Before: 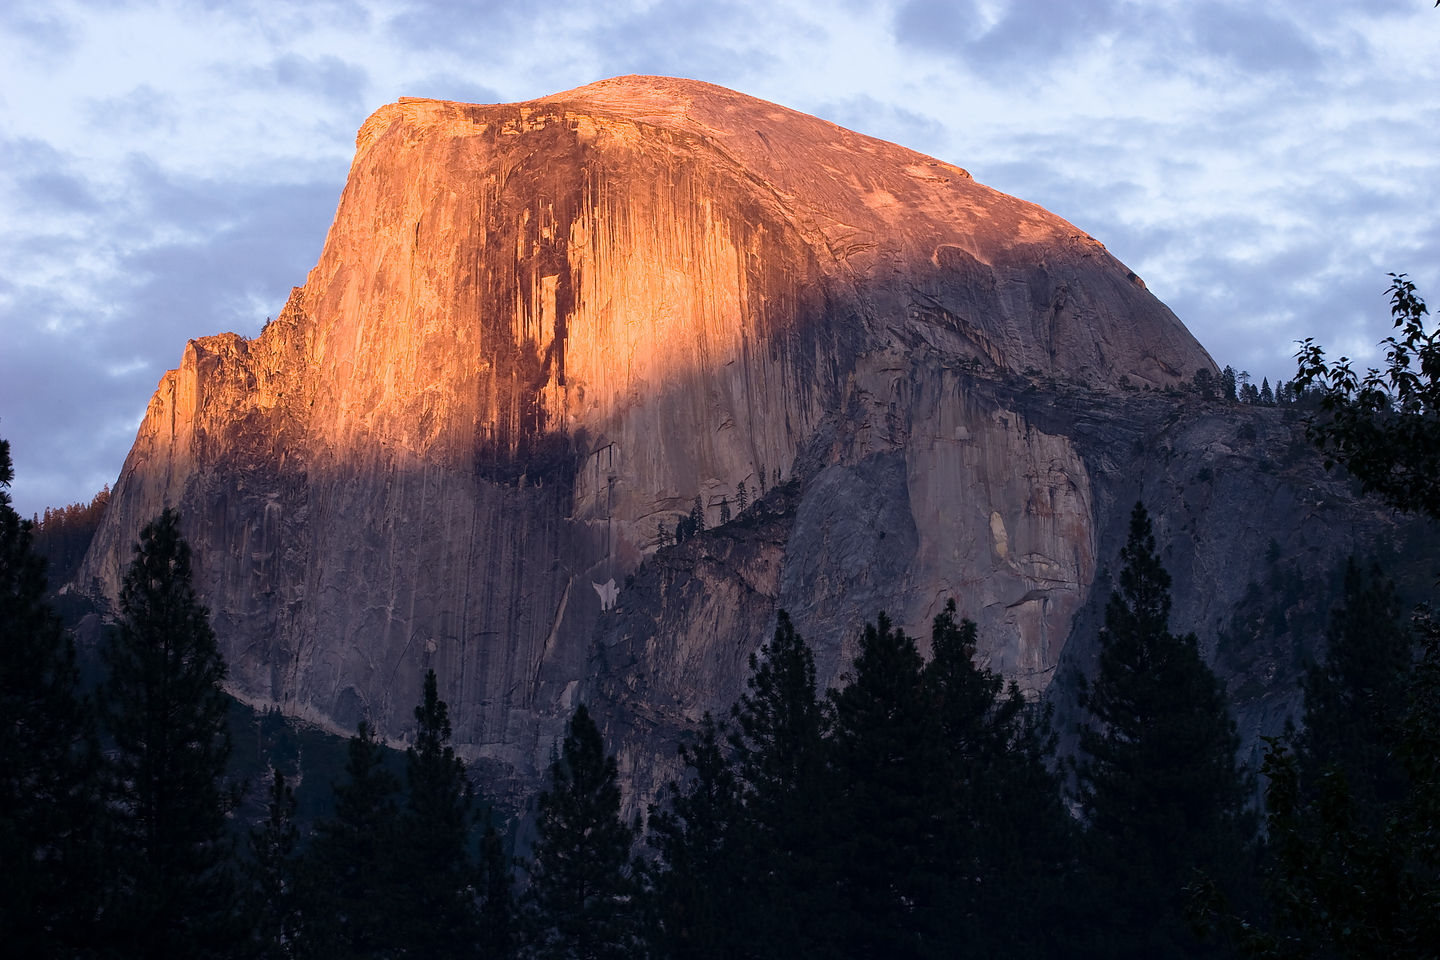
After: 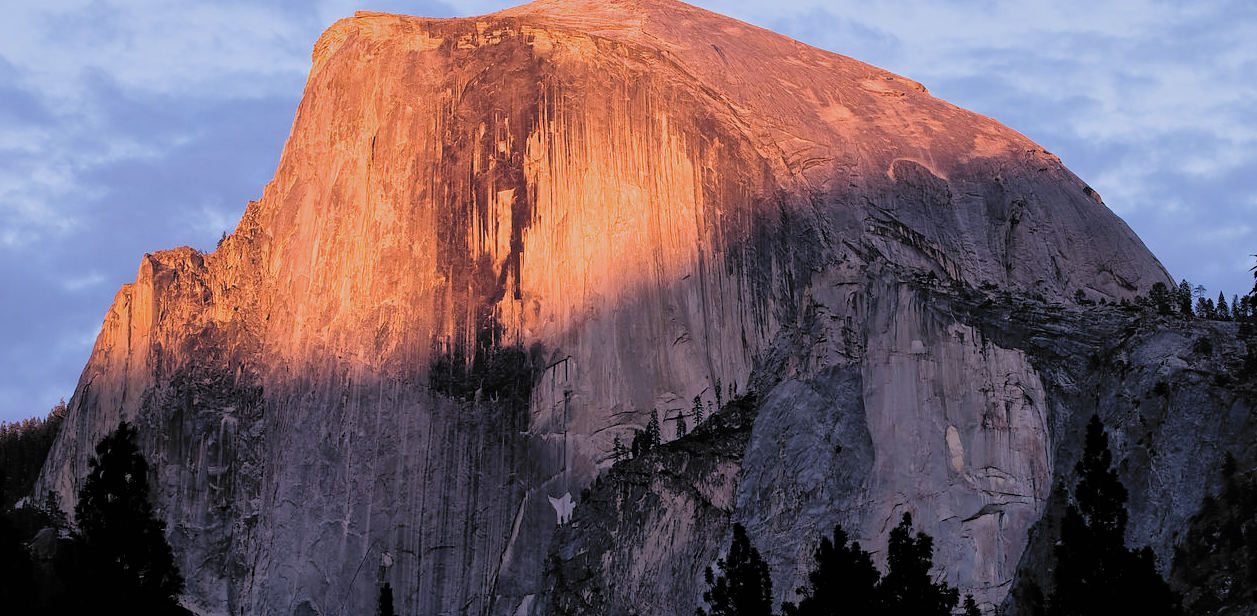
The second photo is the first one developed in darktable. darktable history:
crop: left 3.064%, top 8.998%, right 9.607%, bottom 26.83%
color calibration: gray › normalize channels true, illuminant as shot in camera, x 0.358, y 0.373, temperature 4628.91 K, gamut compression 0.014
tone equalizer: edges refinement/feathering 500, mask exposure compensation -1.57 EV, preserve details no
filmic rgb: black relative exposure -5.04 EV, white relative exposure 3.49 EV, hardness 3.18, contrast 1.185, highlights saturation mix -48.71%, color science v6 (2022)
shadows and highlights: on, module defaults
